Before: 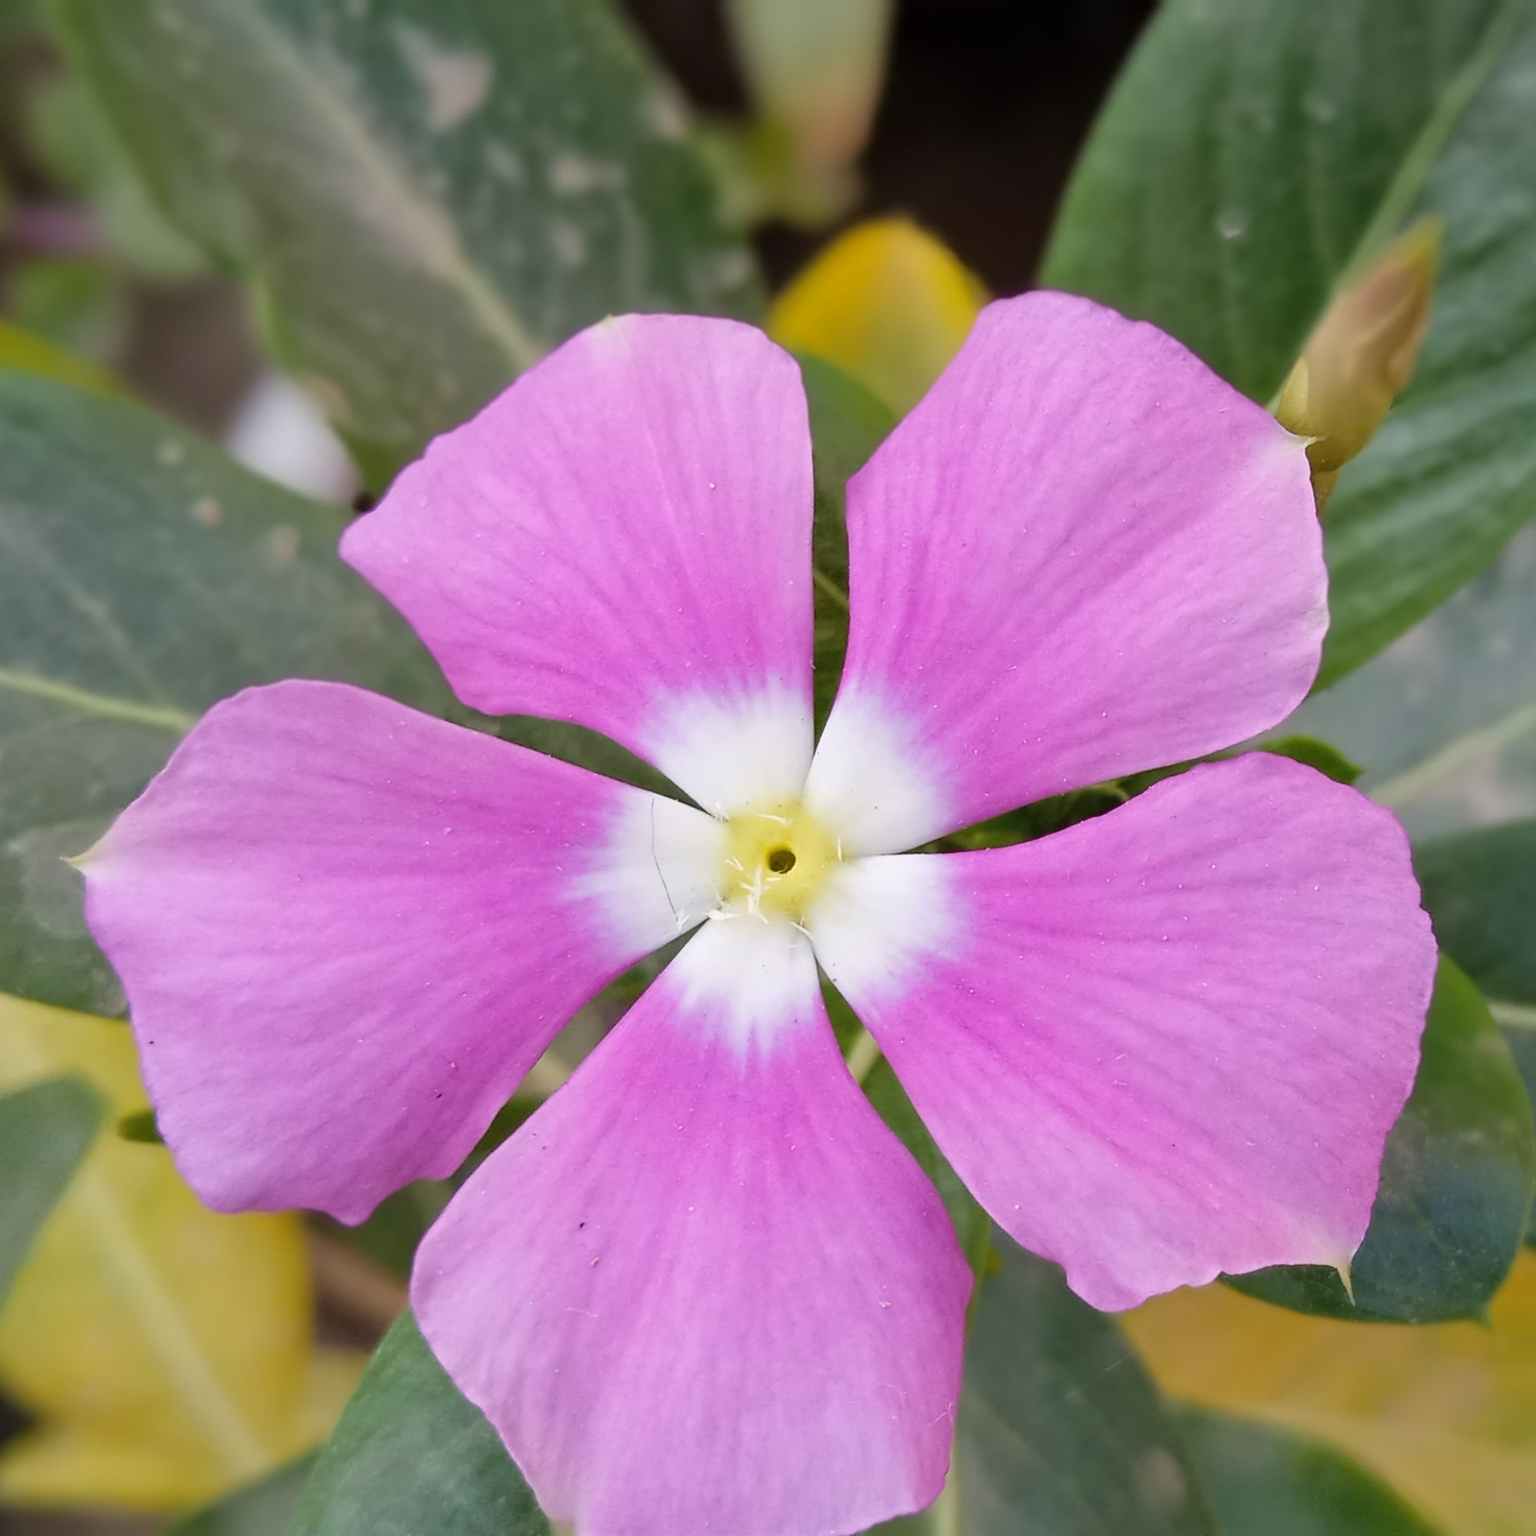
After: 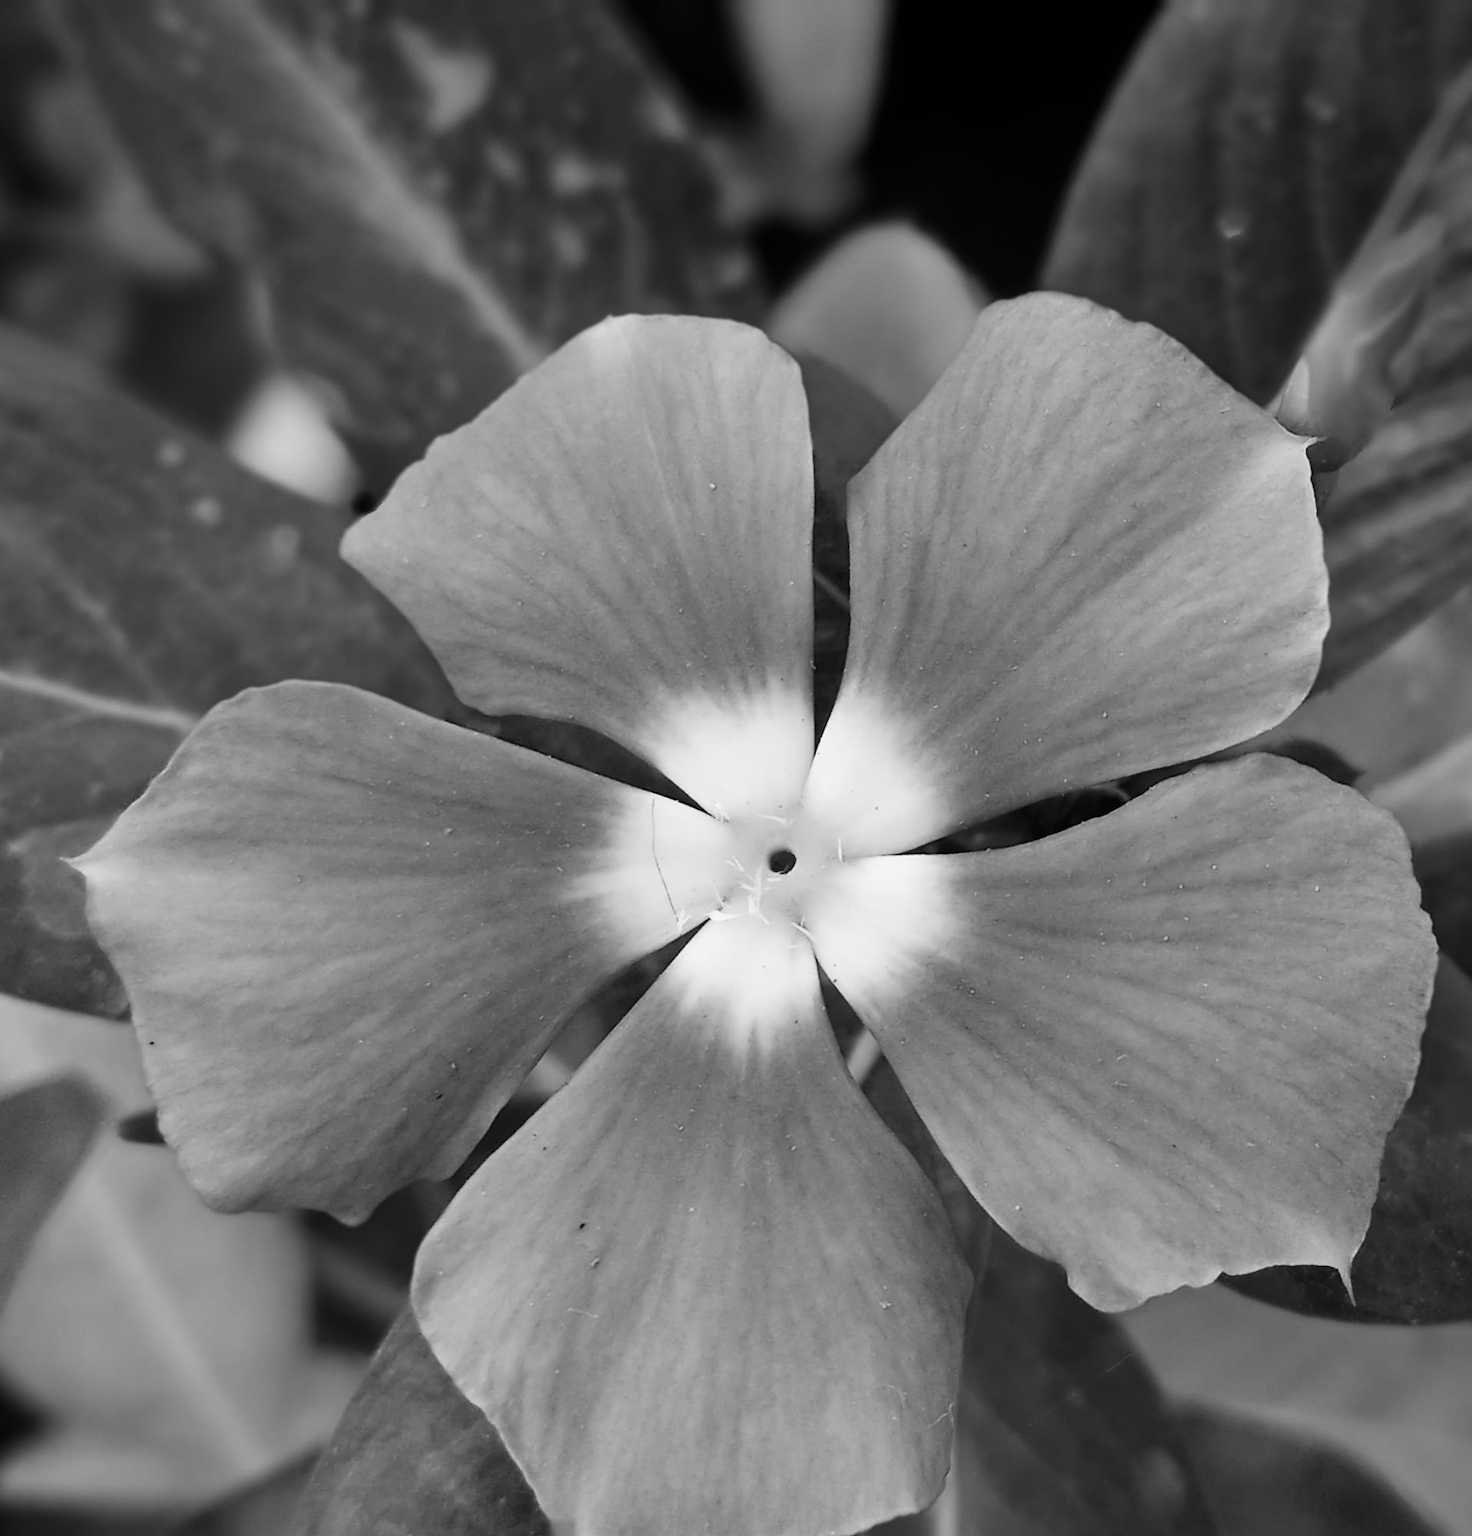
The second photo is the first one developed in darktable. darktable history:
crop: right 4.126%, bottom 0.031%
monochrome: size 1
contrast brightness saturation: contrast 0.22, brightness -0.19, saturation 0.24
